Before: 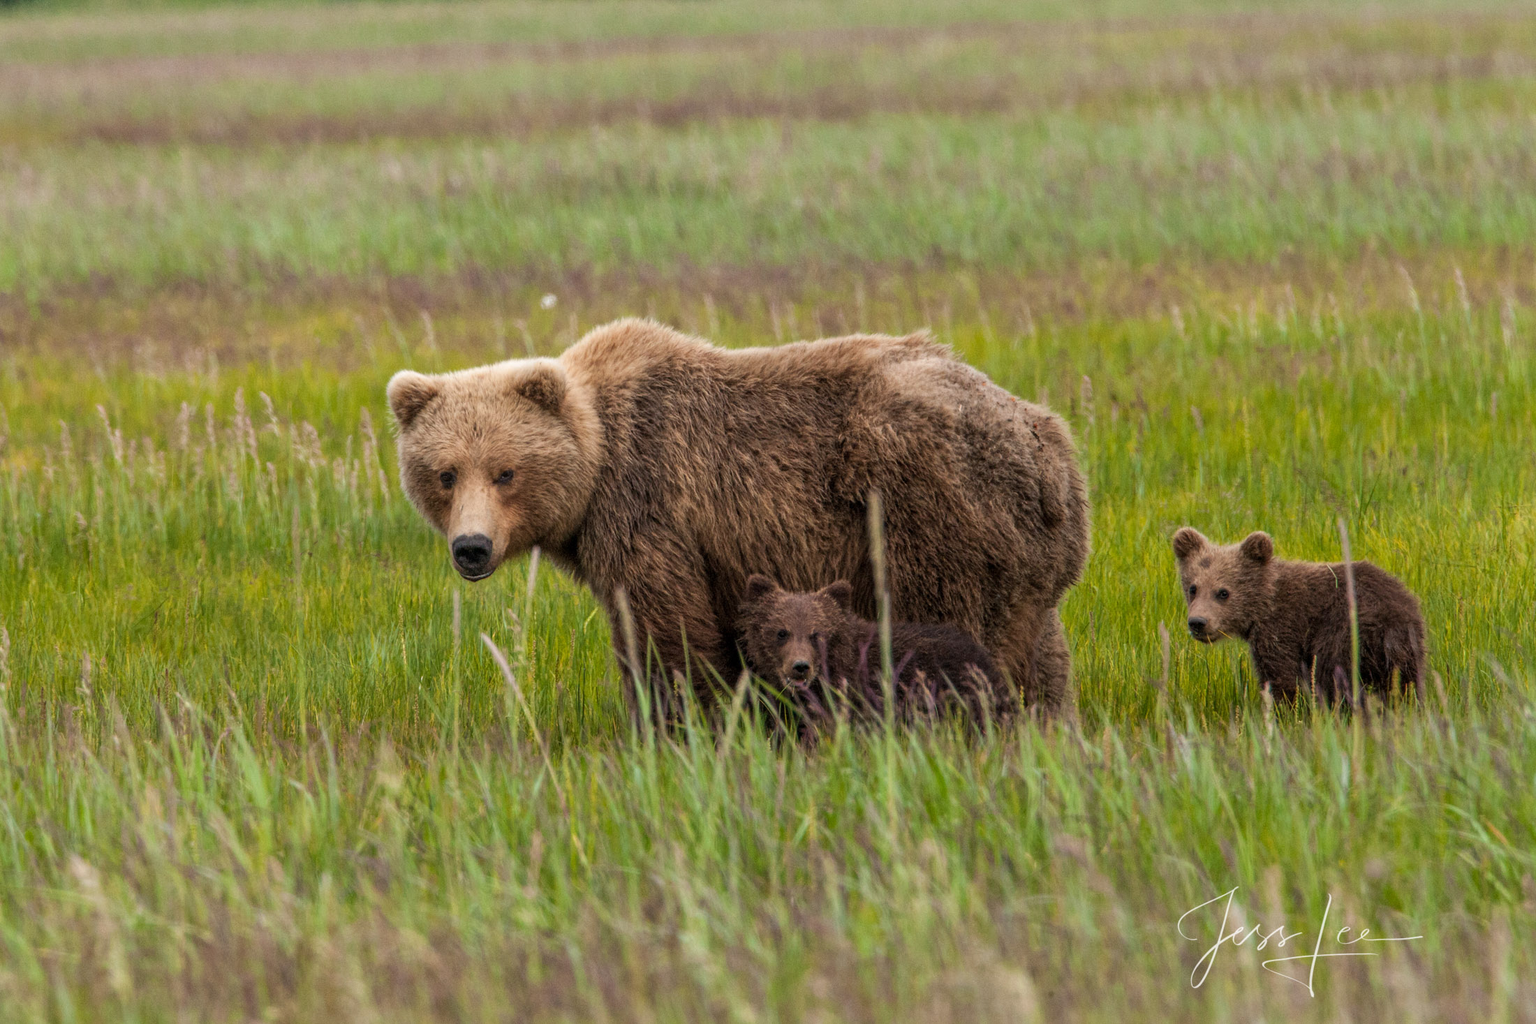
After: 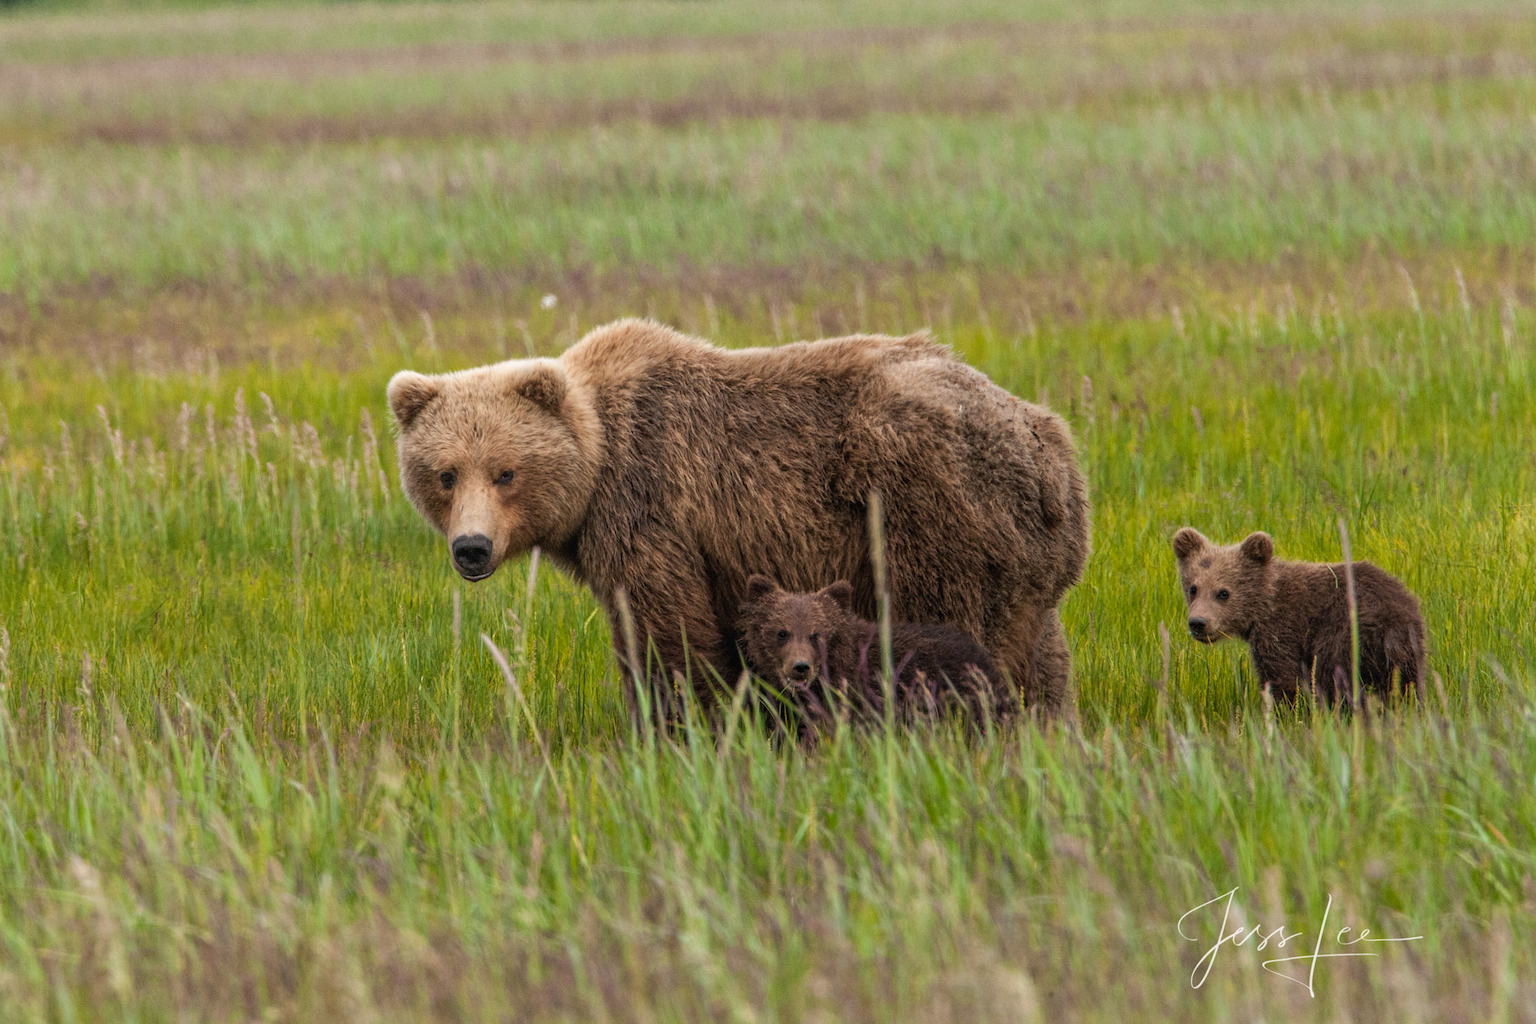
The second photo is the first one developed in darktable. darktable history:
shadows and highlights: shadows -1.86, highlights 40.18
contrast equalizer: octaves 7, y [[0.579, 0.58, 0.505, 0.5, 0.5, 0.5], [0.5 ×6], [0.5 ×6], [0 ×6], [0 ×6]], mix -0.3
